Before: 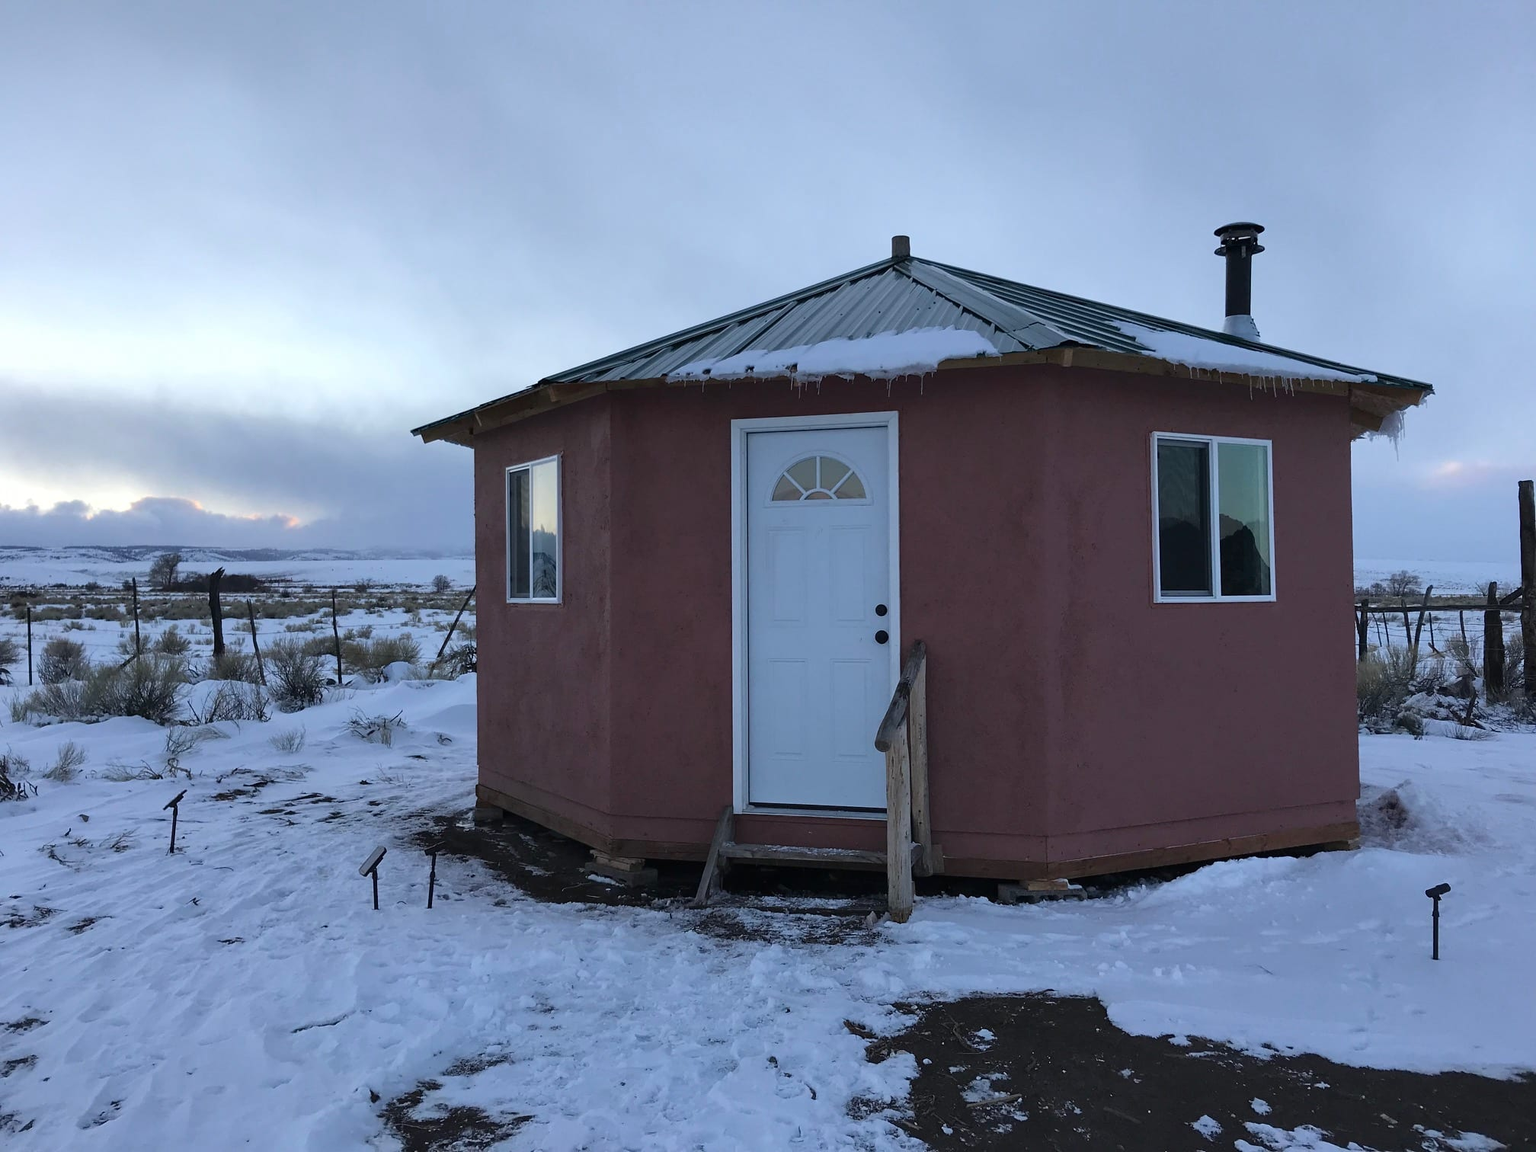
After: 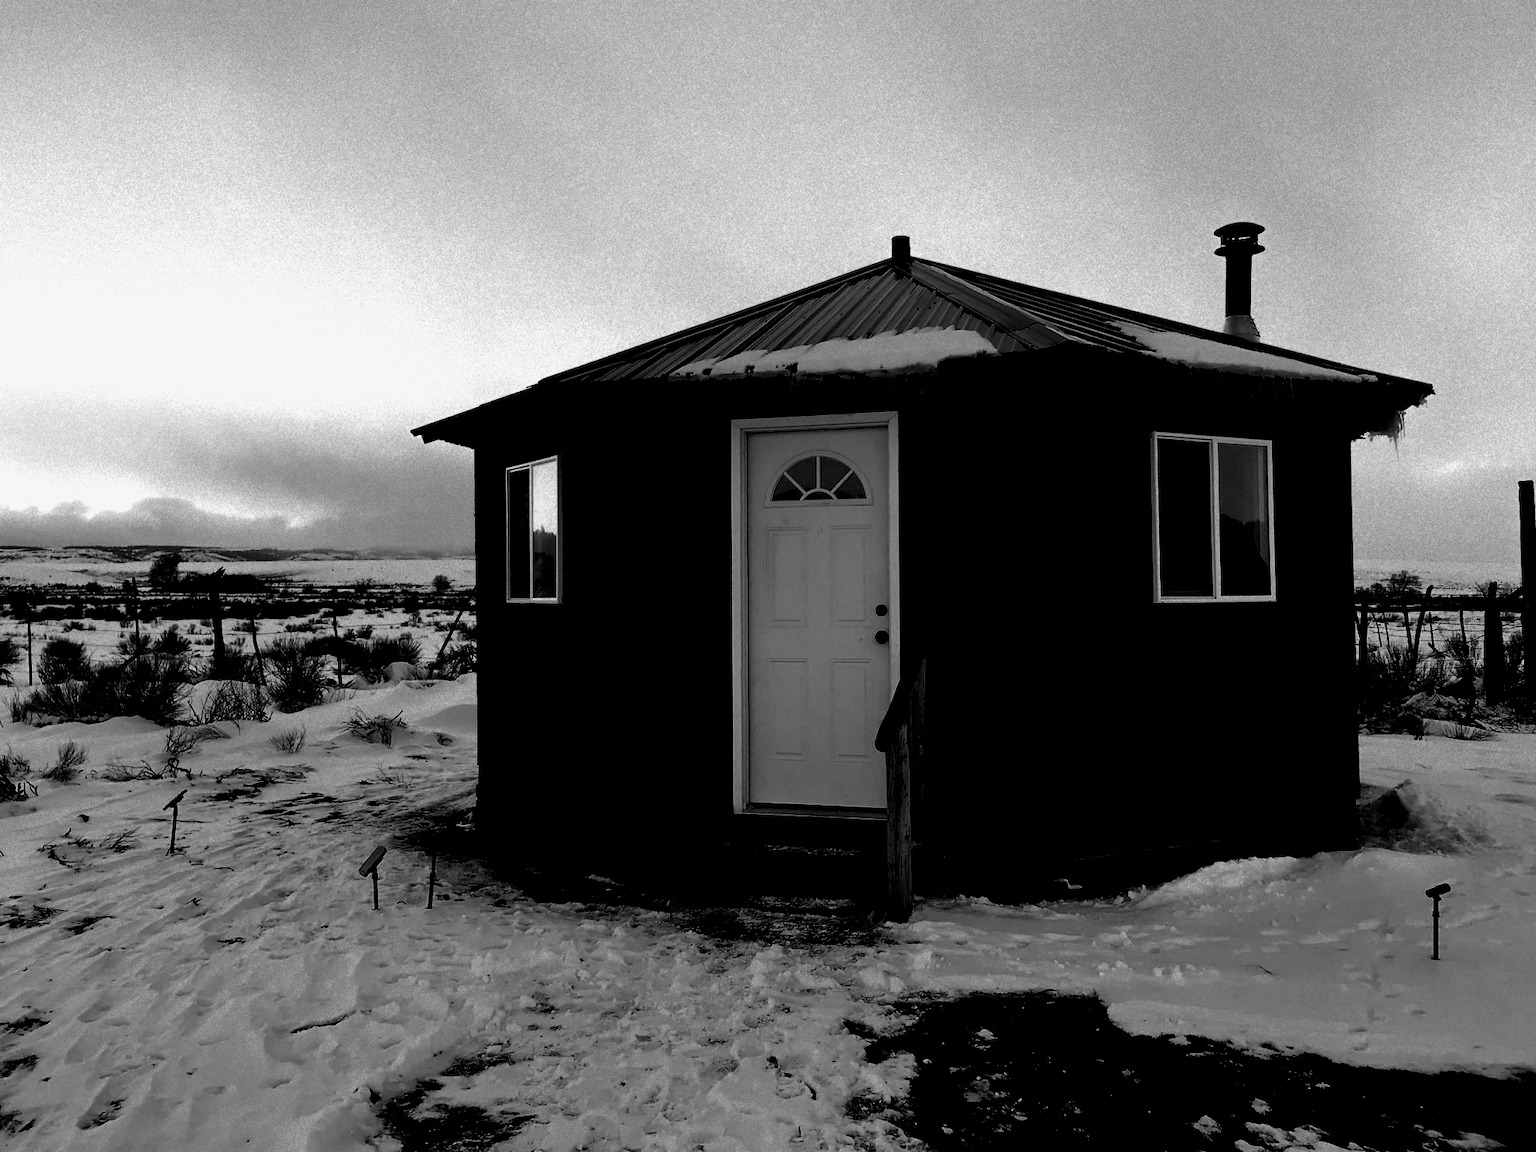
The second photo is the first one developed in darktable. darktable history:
filmic rgb: black relative exposure -1 EV, white relative exposure 2.05 EV, hardness 1.52, contrast 2.25, enable highlight reconstruction true
contrast brightness saturation: contrast -0.03, brightness -0.59, saturation -1
